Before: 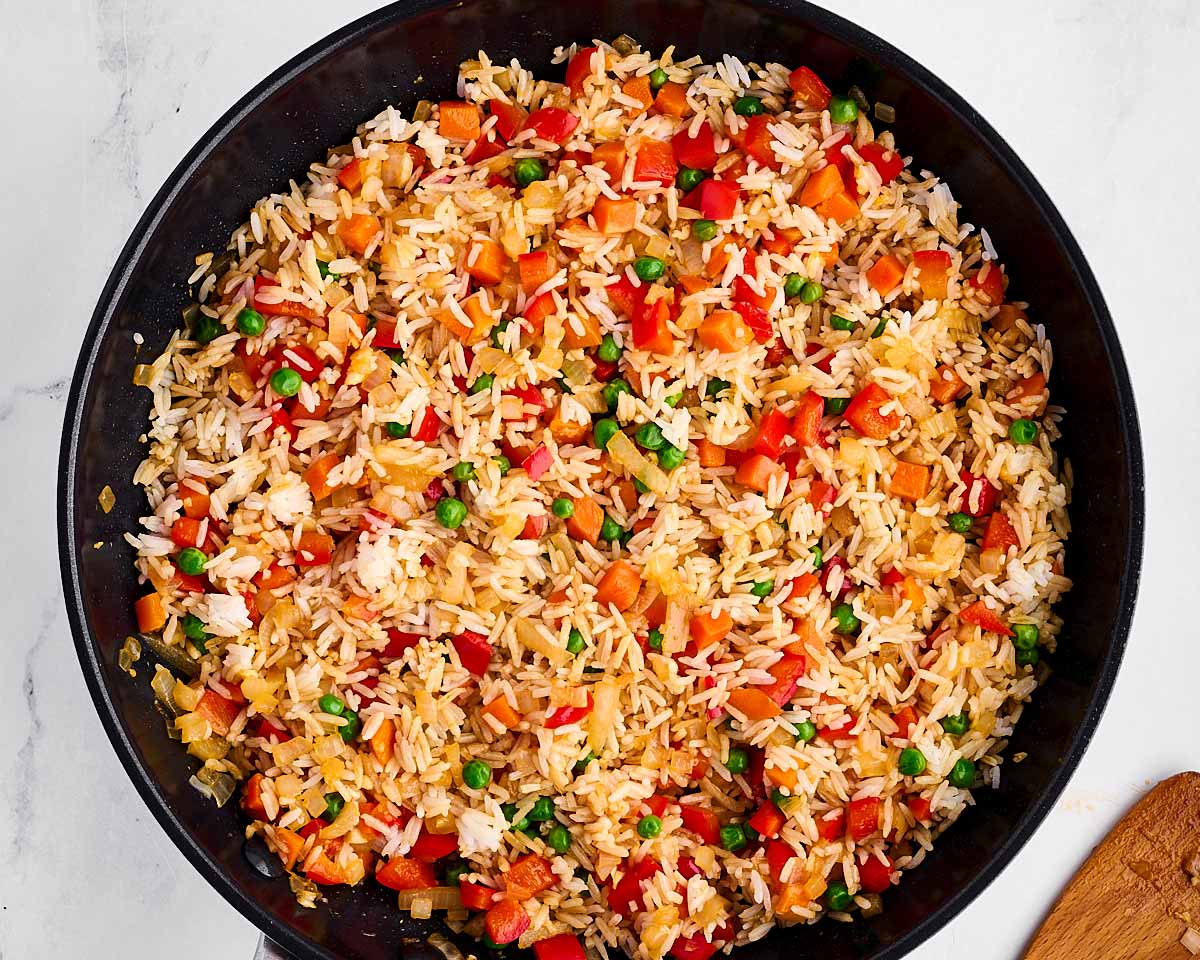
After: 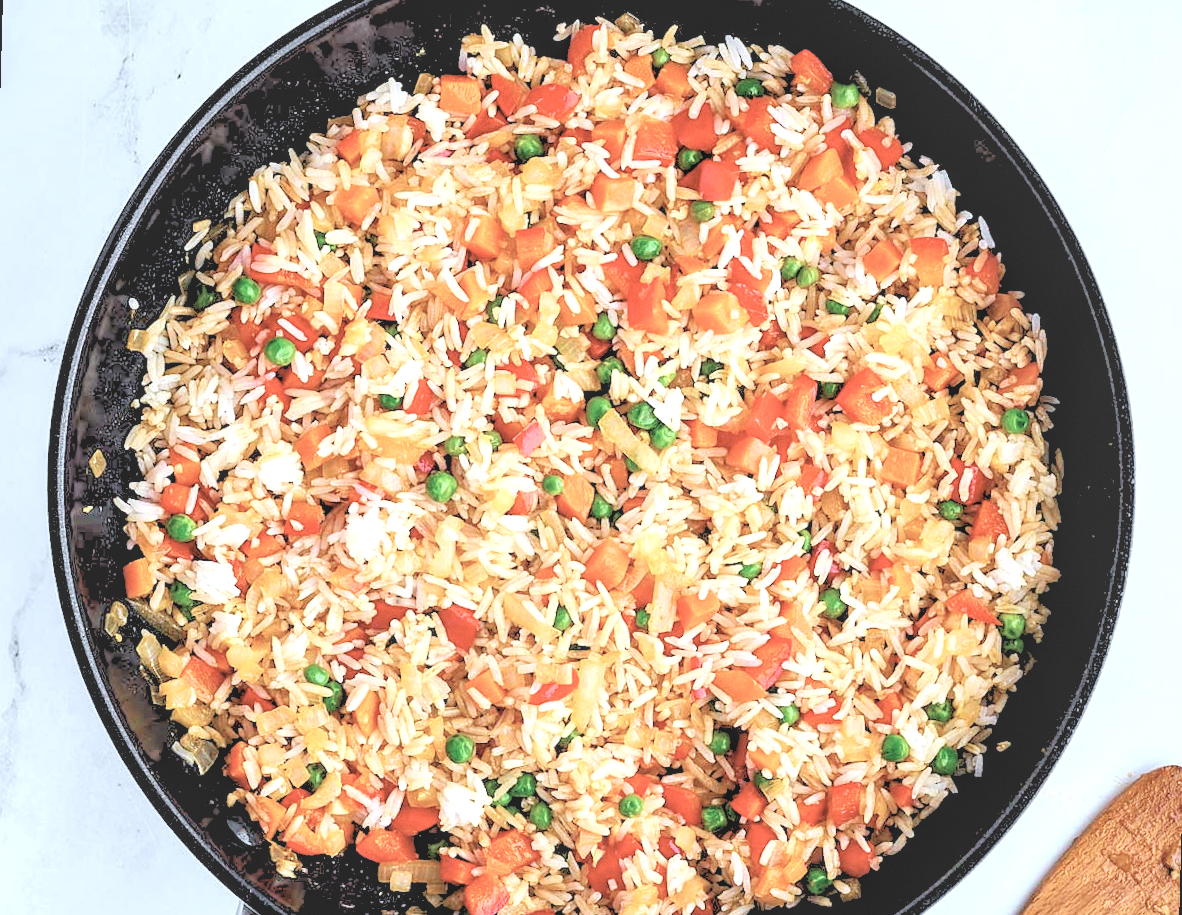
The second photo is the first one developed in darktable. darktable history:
contrast brightness saturation: contrast -0.26, saturation -0.43
rotate and perspective: rotation 1.57°, crop left 0.018, crop right 0.982, crop top 0.039, crop bottom 0.961
grain: coarseness 14.57 ISO, strength 8.8%
exposure: black level correction 0, exposure 1.45 EV, compensate exposure bias true, compensate highlight preservation false
color calibration: illuminant F (fluorescent), F source F9 (Cool White Deluxe 4150 K) – high CRI, x 0.374, y 0.373, temperature 4158.34 K
local contrast: on, module defaults
rgb levels: levels [[0.027, 0.429, 0.996], [0, 0.5, 1], [0, 0.5, 1]]
